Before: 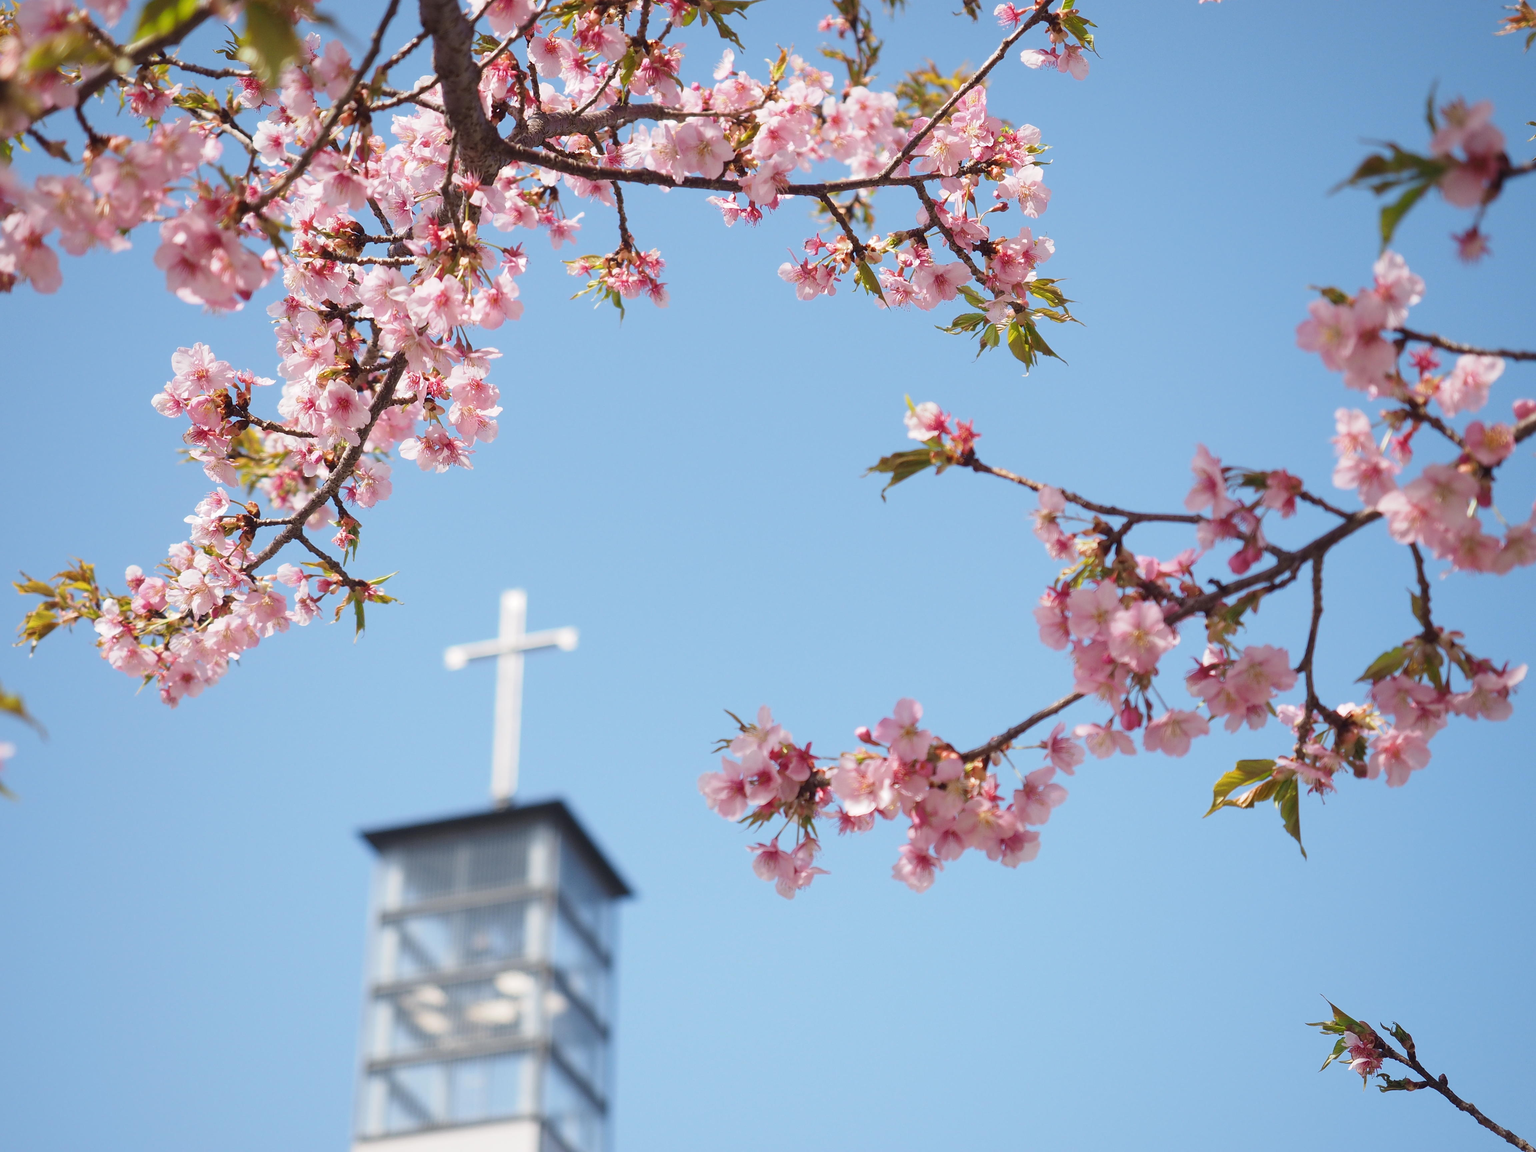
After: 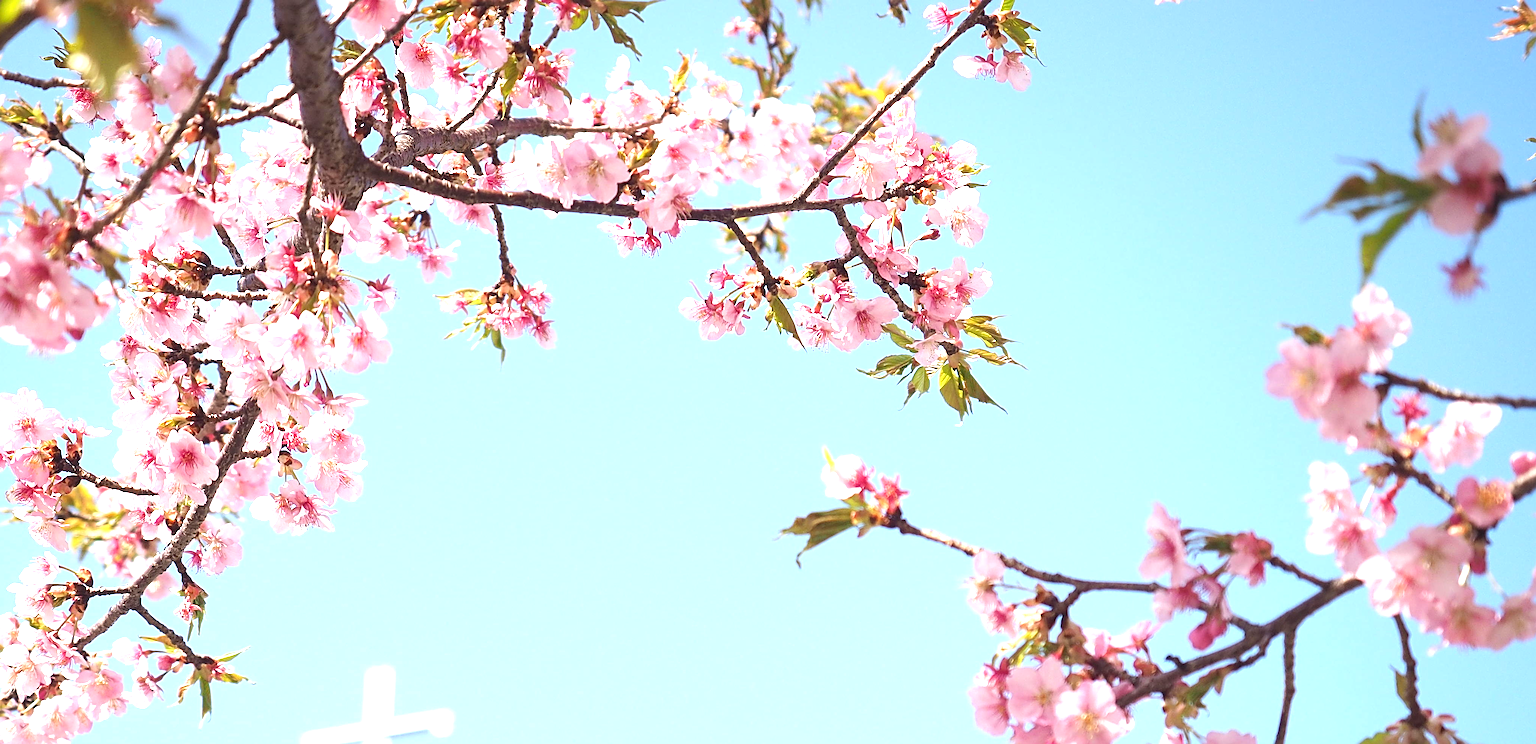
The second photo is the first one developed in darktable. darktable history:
crop and rotate: left 11.605%, bottom 42.864%
sharpen: radius 4.905
exposure: exposure 1.146 EV, compensate highlight preservation false
